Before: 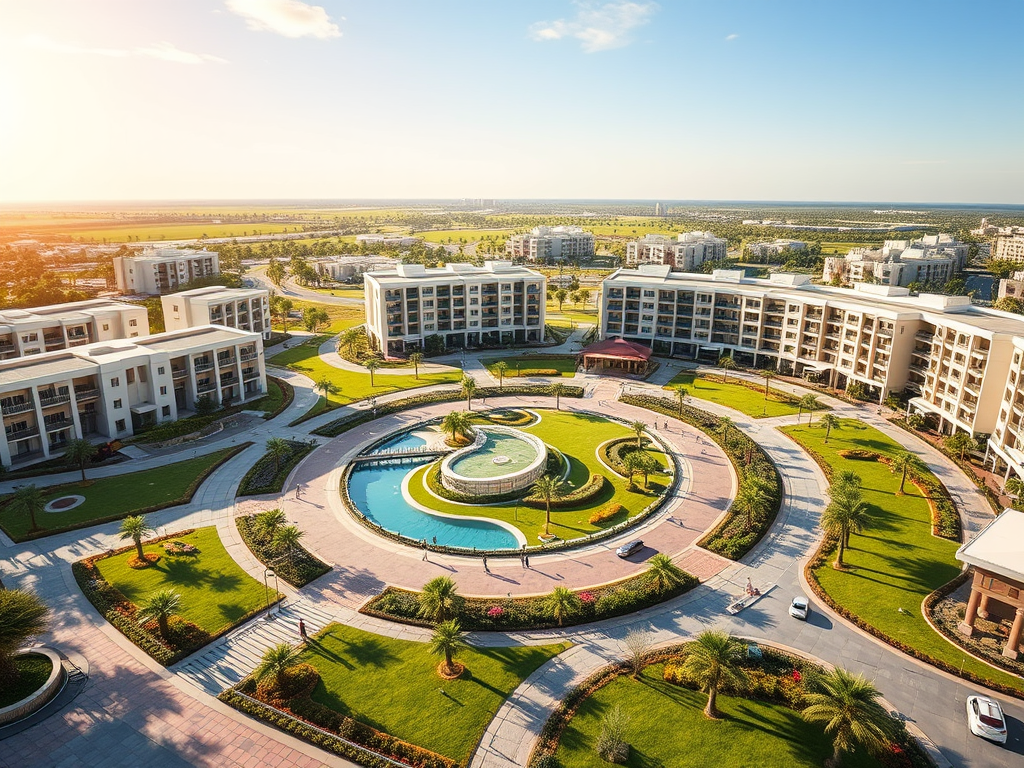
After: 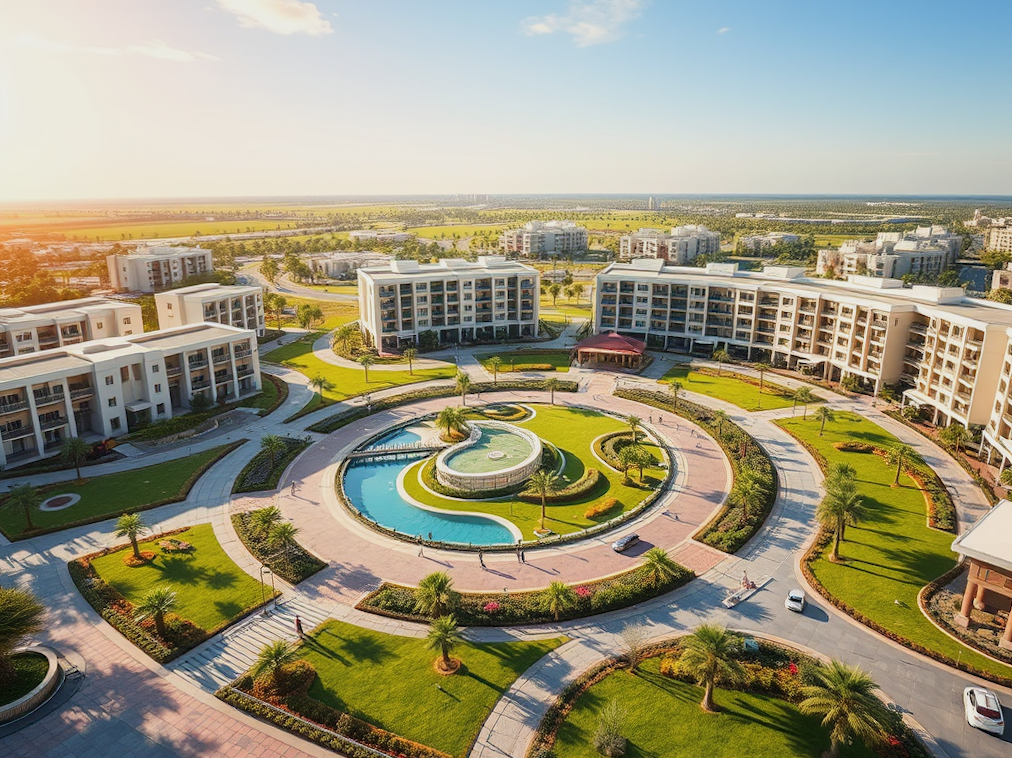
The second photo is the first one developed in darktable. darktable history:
color balance rgb: contrast -10%
rotate and perspective: rotation -0.45°, automatic cropping original format, crop left 0.008, crop right 0.992, crop top 0.012, crop bottom 0.988
